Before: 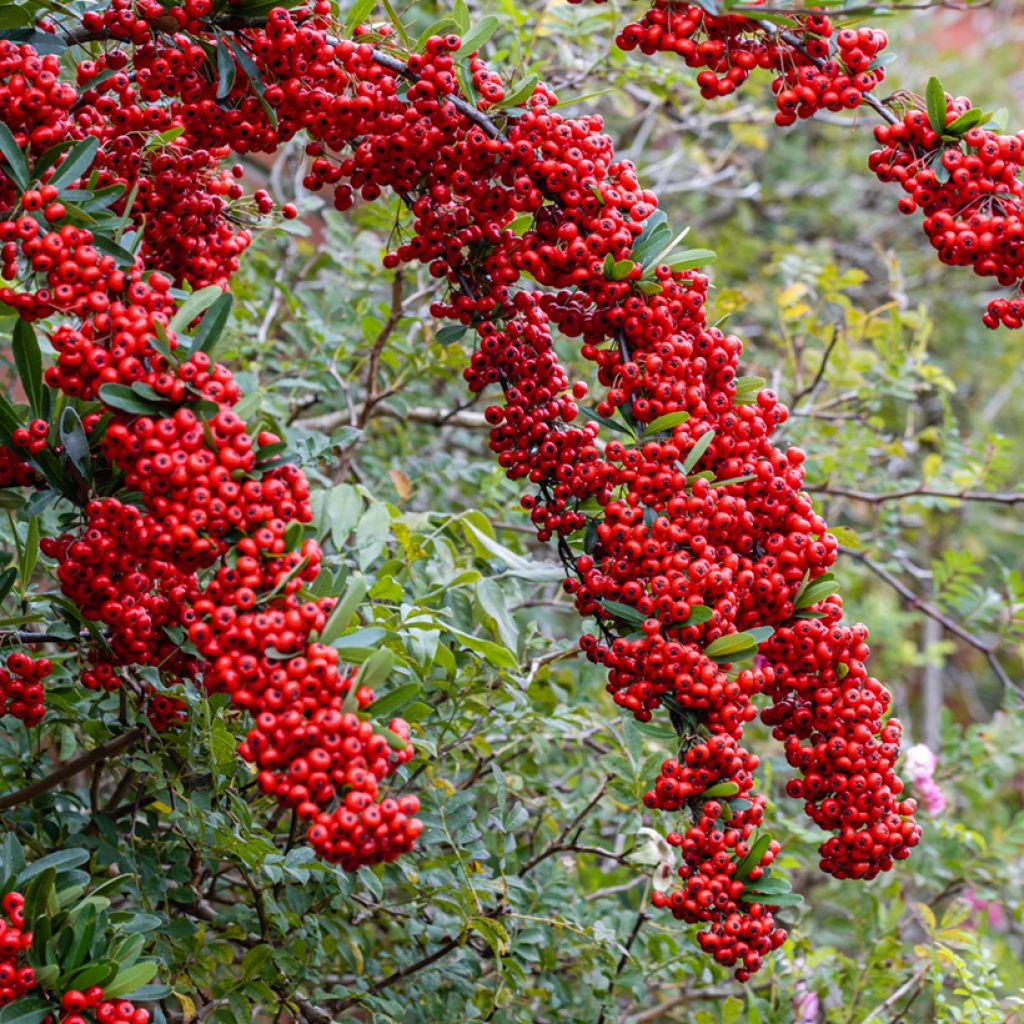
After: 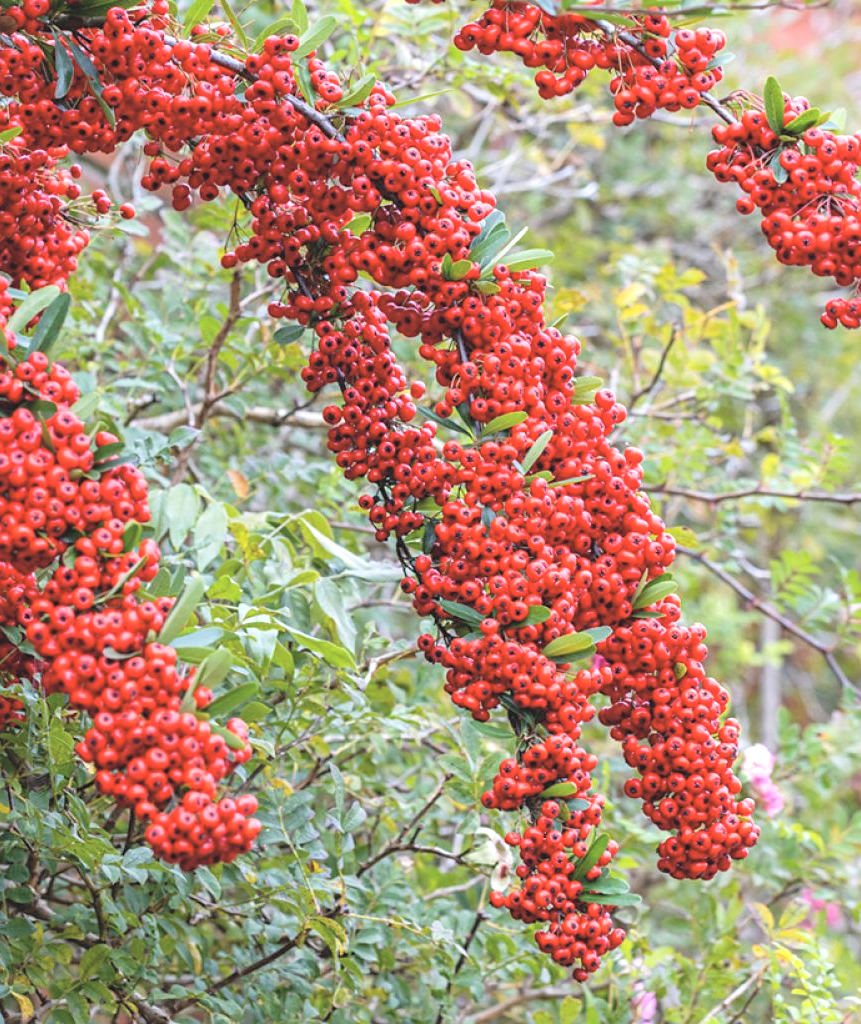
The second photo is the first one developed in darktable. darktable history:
contrast brightness saturation: brightness 0.147
exposure: black level correction -0.002, exposure 0.54 EV, compensate highlight preservation false
sharpen: amount 0.211
crop: left 15.822%
tone curve: curves: ch0 [(0, 0.068) (1, 0.961)], preserve colors none
